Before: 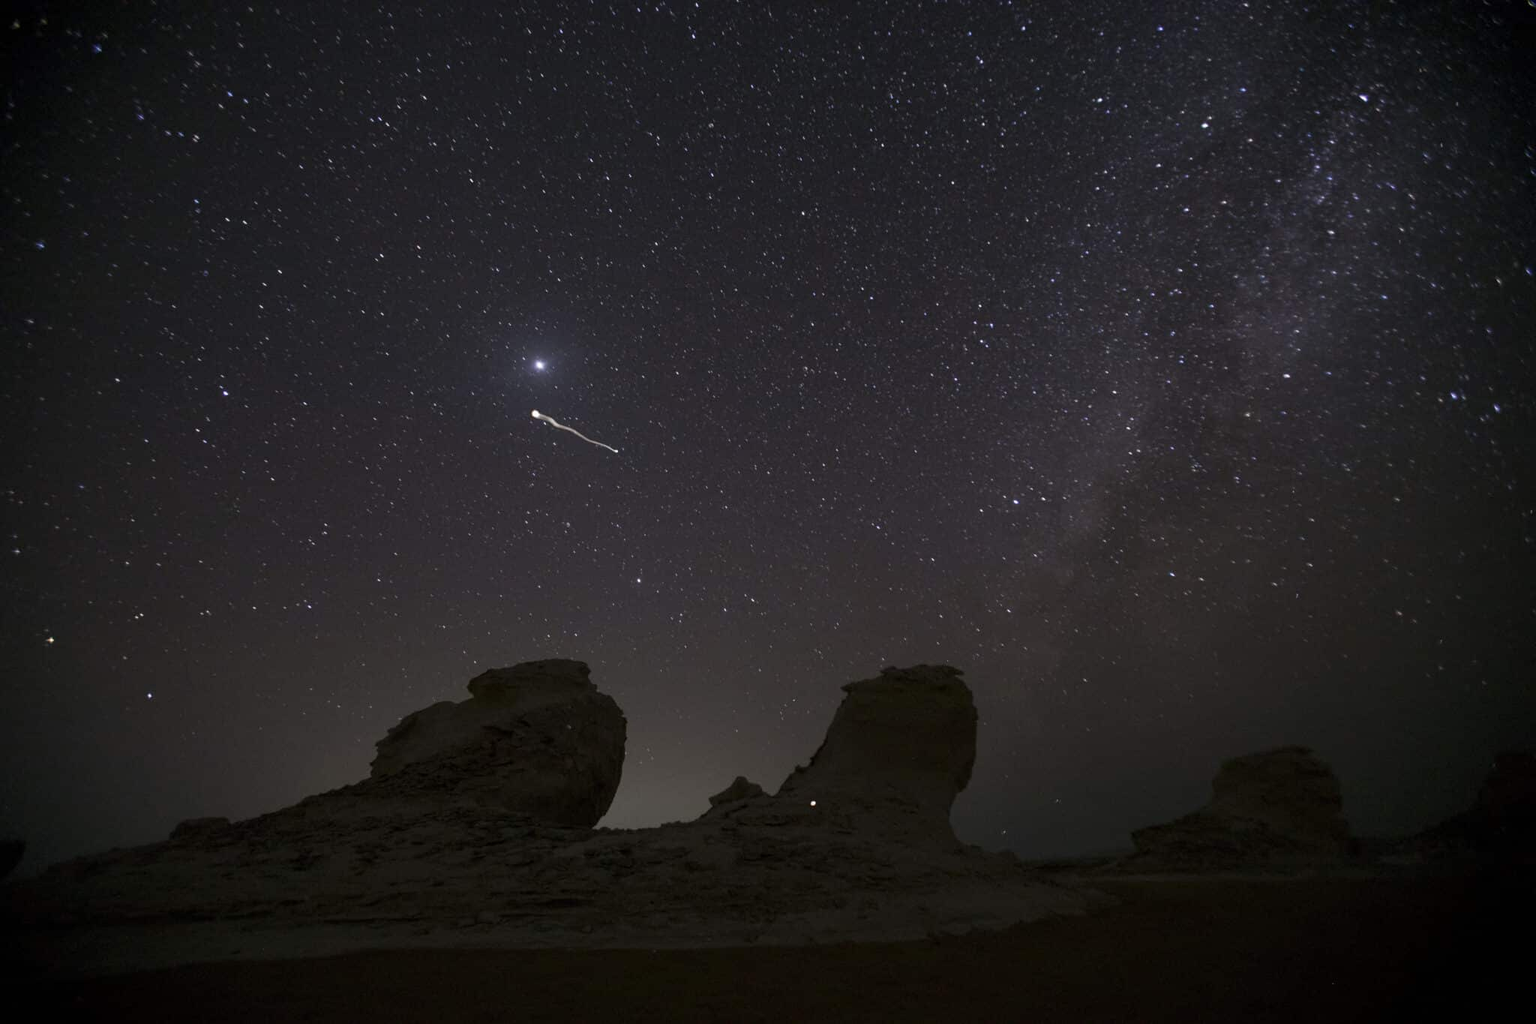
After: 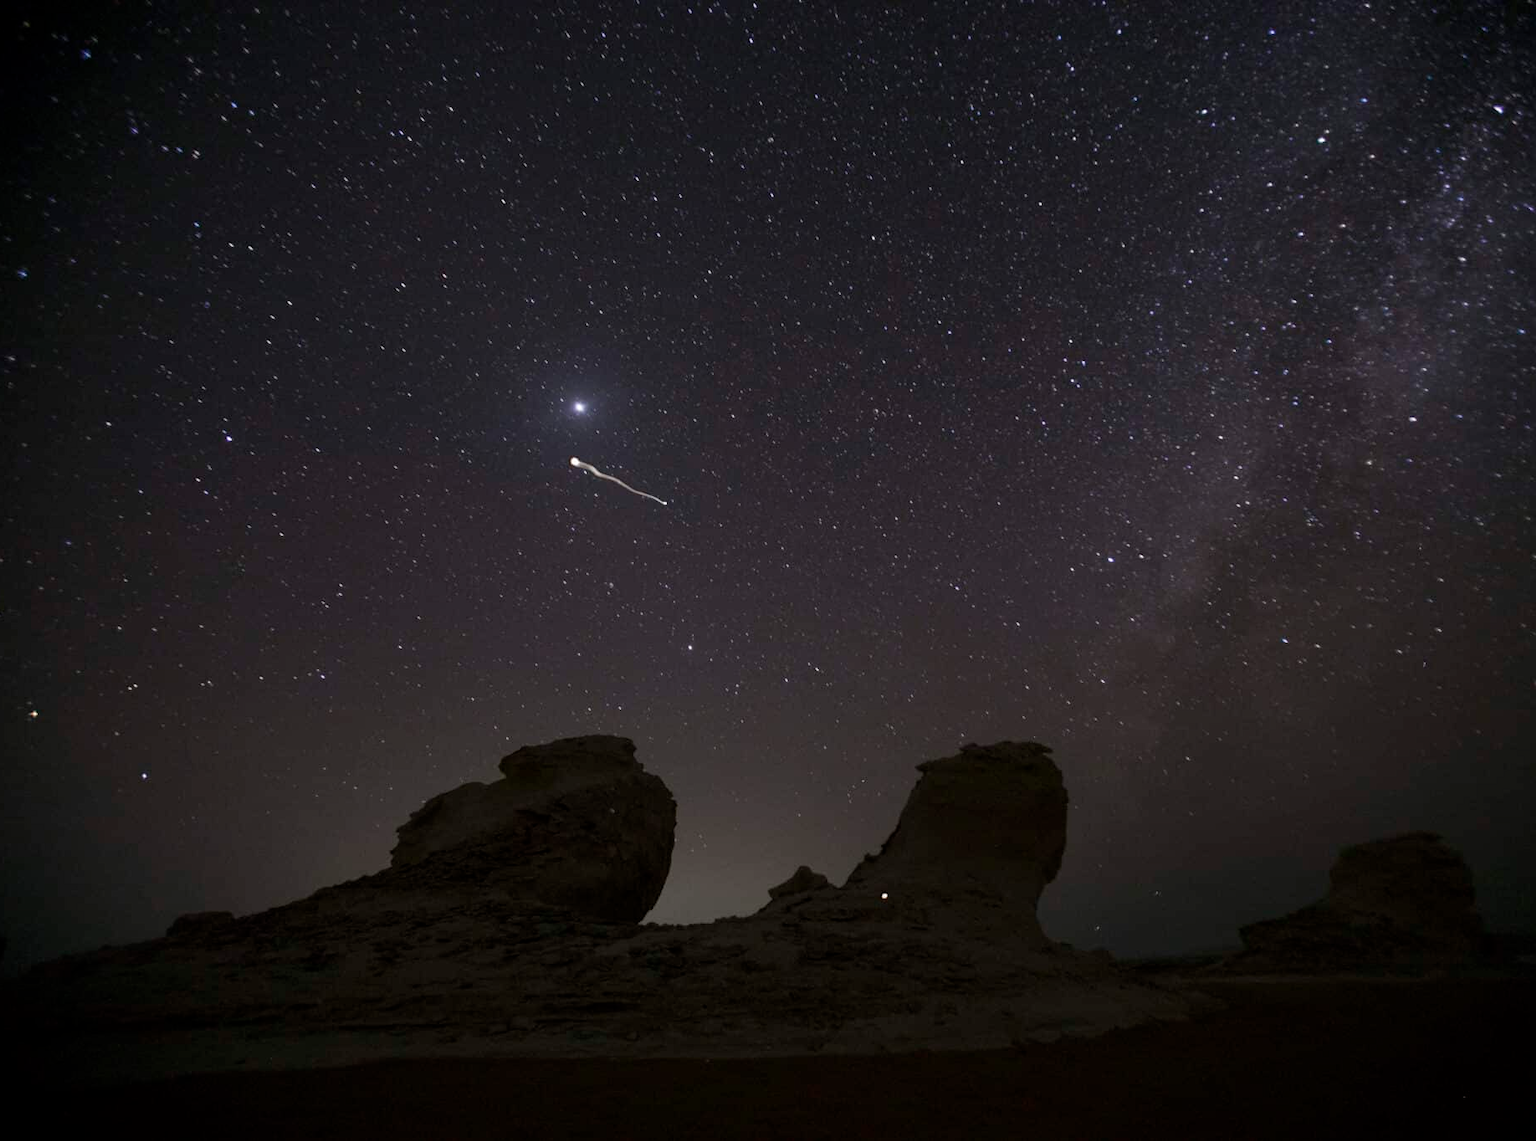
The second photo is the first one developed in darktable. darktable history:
crop and rotate: left 1.327%, right 8.999%
